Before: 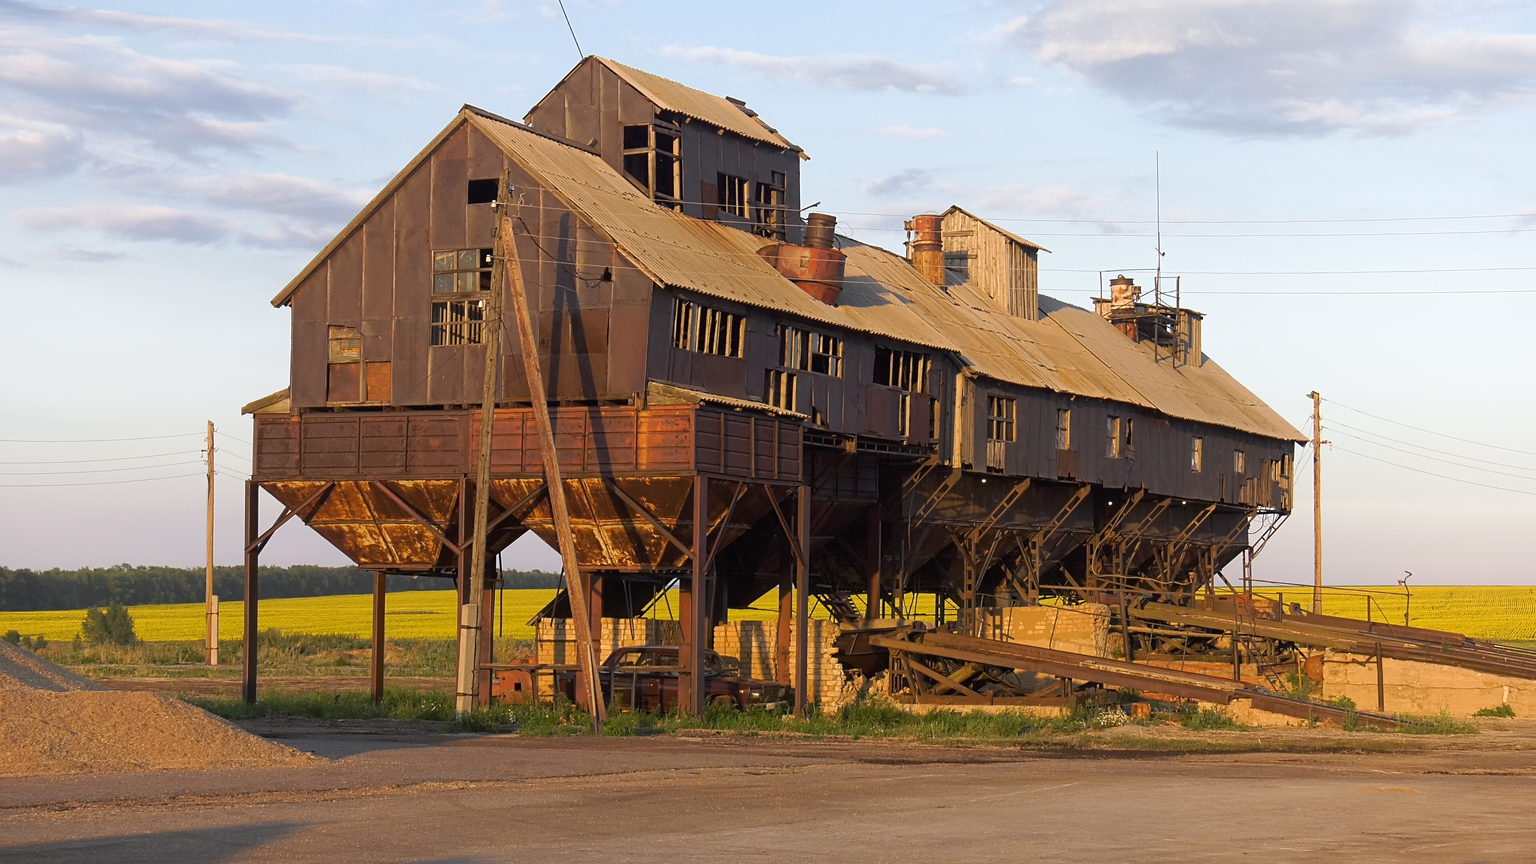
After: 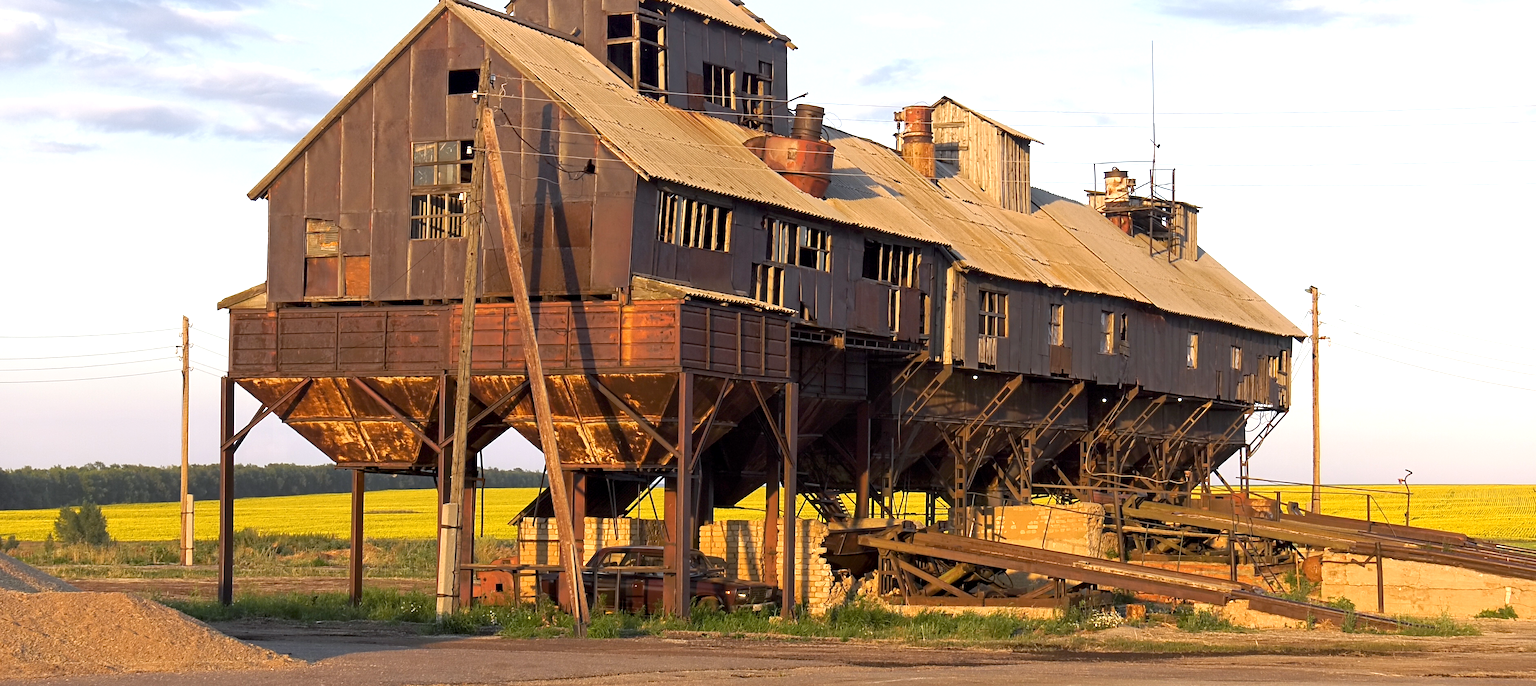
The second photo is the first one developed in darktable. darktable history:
exposure: black level correction 0.001, exposure 0.499 EV, compensate highlight preservation false
crop and rotate: left 1.921%, top 12.921%, right 0.141%, bottom 9.234%
contrast equalizer: octaves 7, y [[0.524 ×6], [0.512 ×6], [0.379 ×6], [0 ×6], [0 ×6]]
